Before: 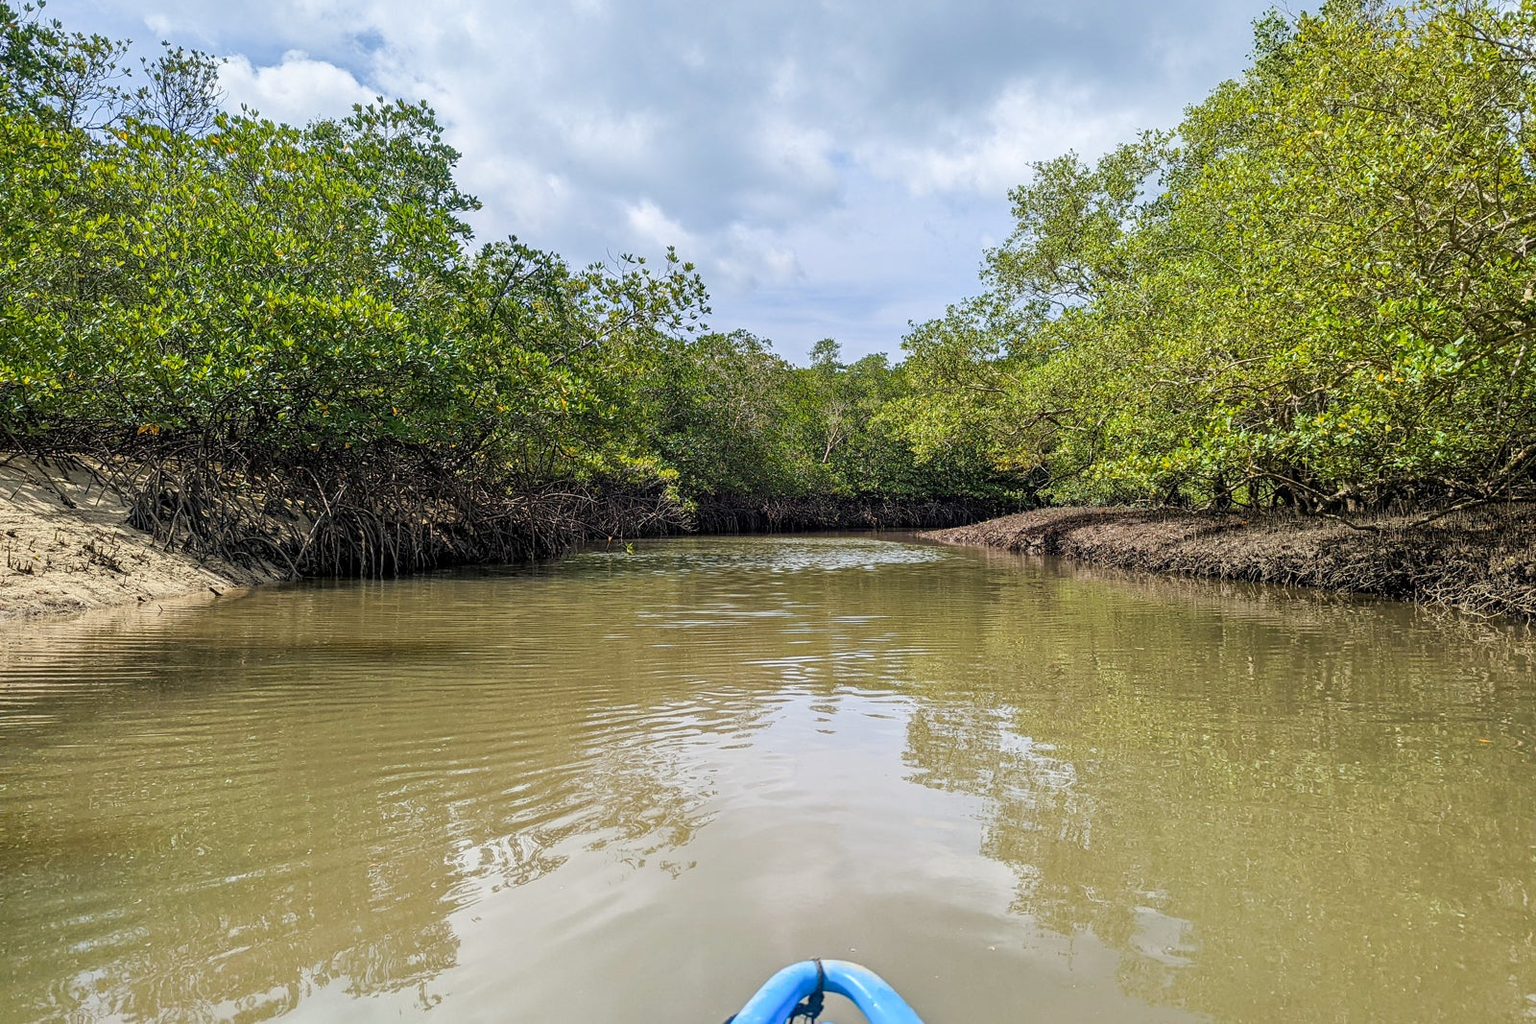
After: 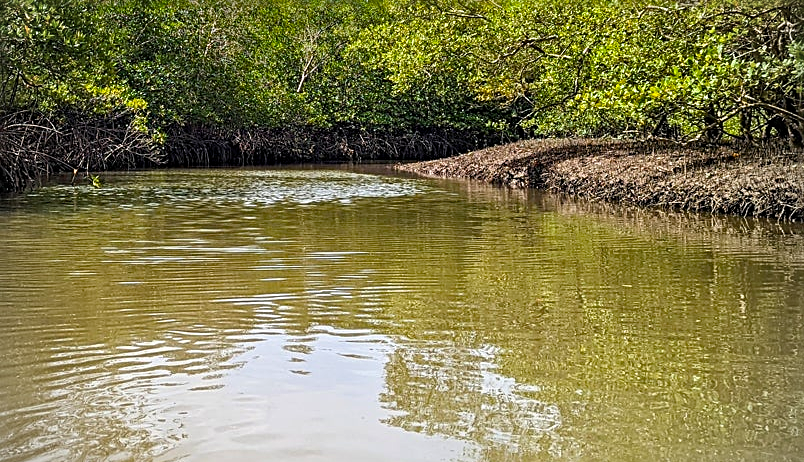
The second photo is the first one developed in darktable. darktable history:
white balance: emerald 1
color balance rgb: linear chroma grading › shadows 16%, perceptual saturation grading › global saturation 8%, perceptual saturation grading › shadows 4%, perceptual brilliance grading › global brilliance 2%, perceptual brilliance grading › highlights 8%, perceptual brilliance grading › shadows -4%, global vibrance 16%, saturation formula JzAzBz (2021)
vignetting: fall-off radius 45%, brightness -0.33
crop: left 35.03%, top 36.625%, right 14.663%, bottom 20.057%
sharpen: radius 2.767
